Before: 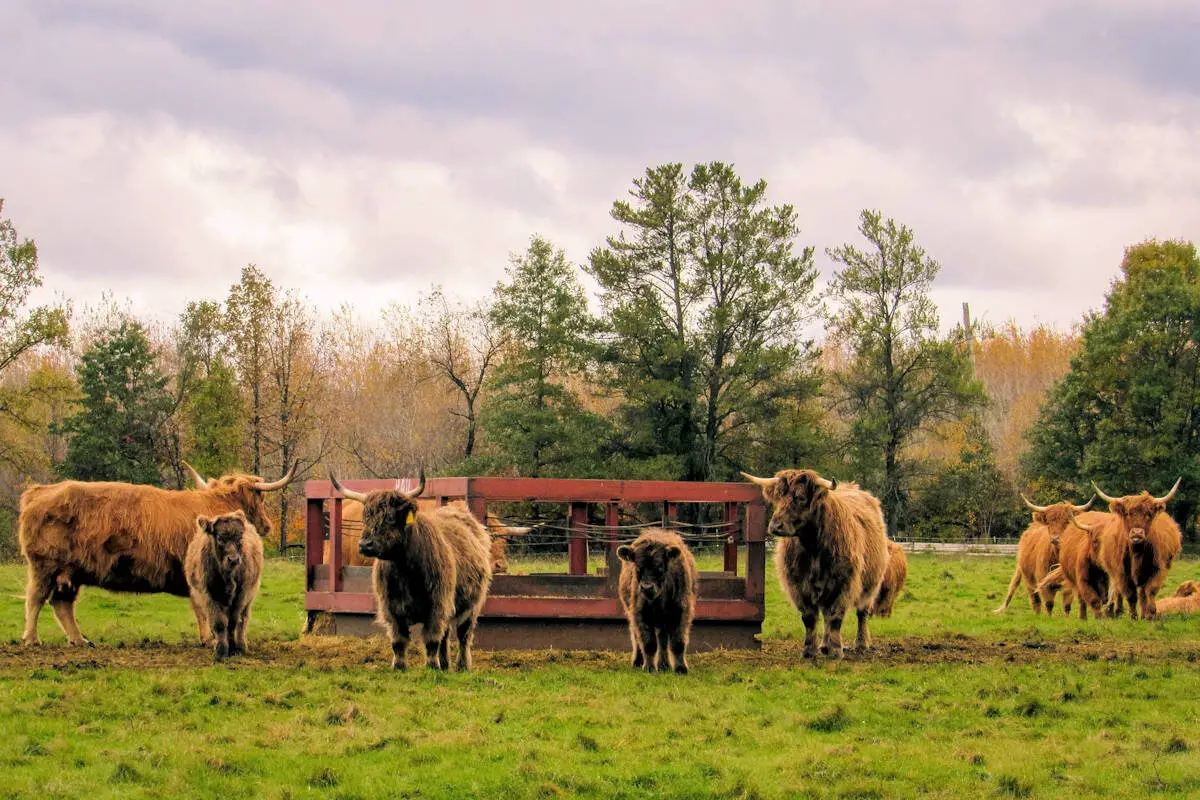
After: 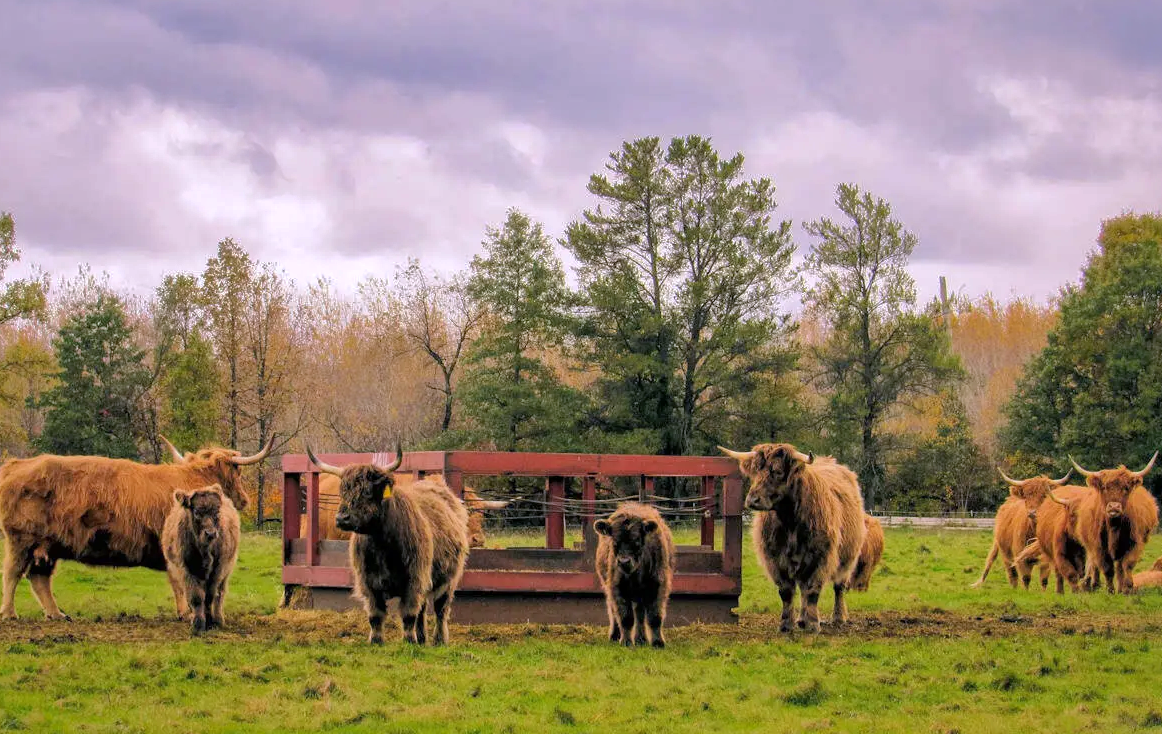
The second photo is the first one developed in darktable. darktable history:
shadows and highlights: shadows 40, highlights -60
crop: left 1.964%, top 3.251%, right 1.122%, bottom 4.933%
white balance: red 1.004, blue 1.096
